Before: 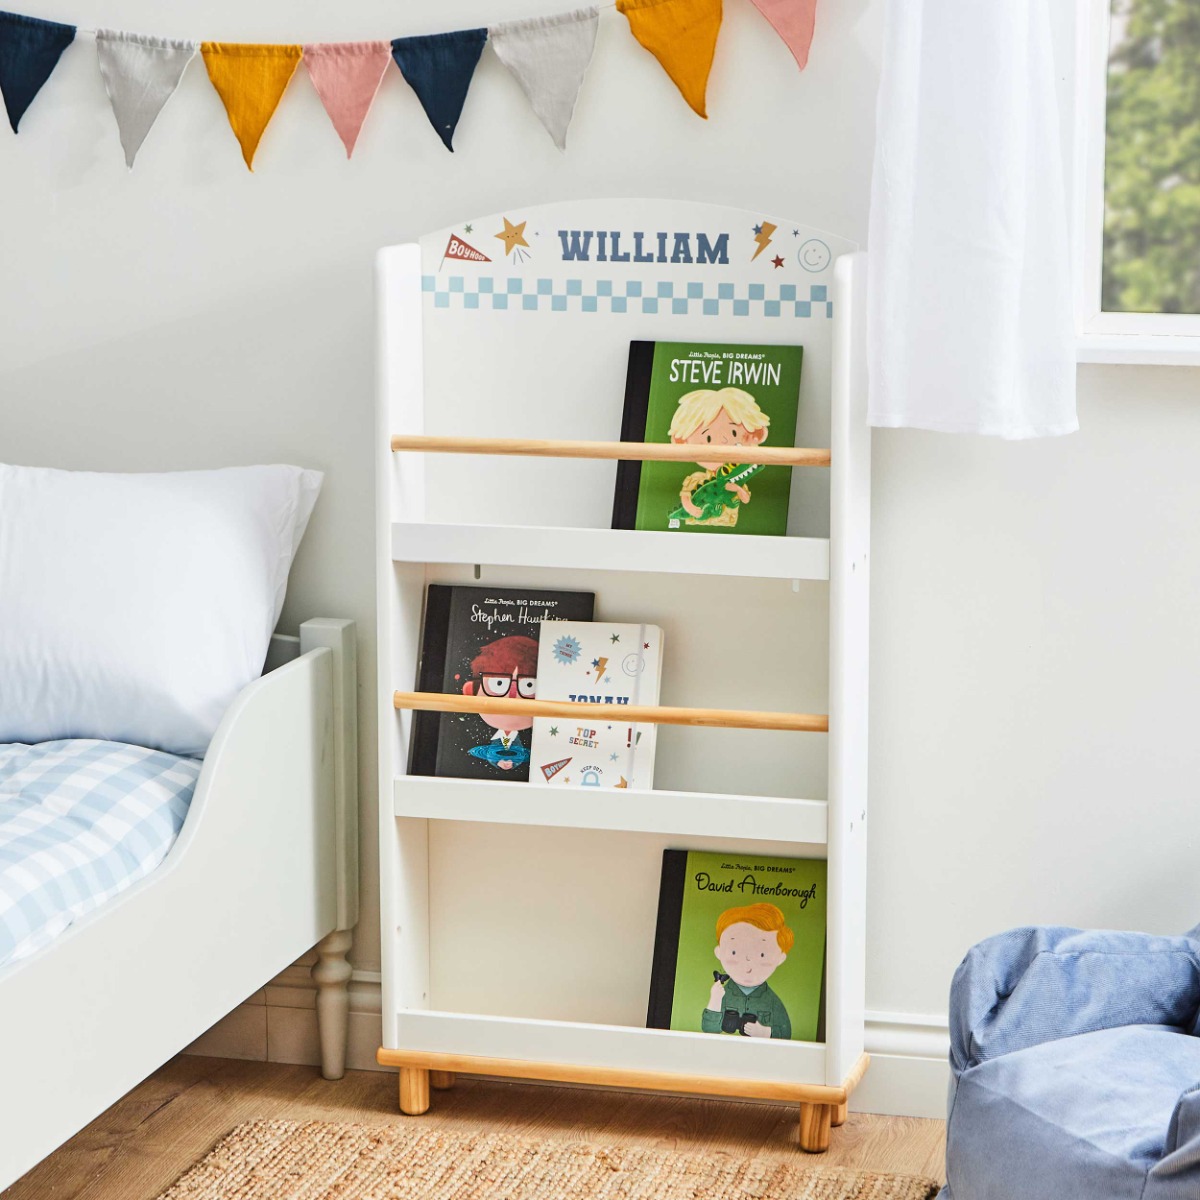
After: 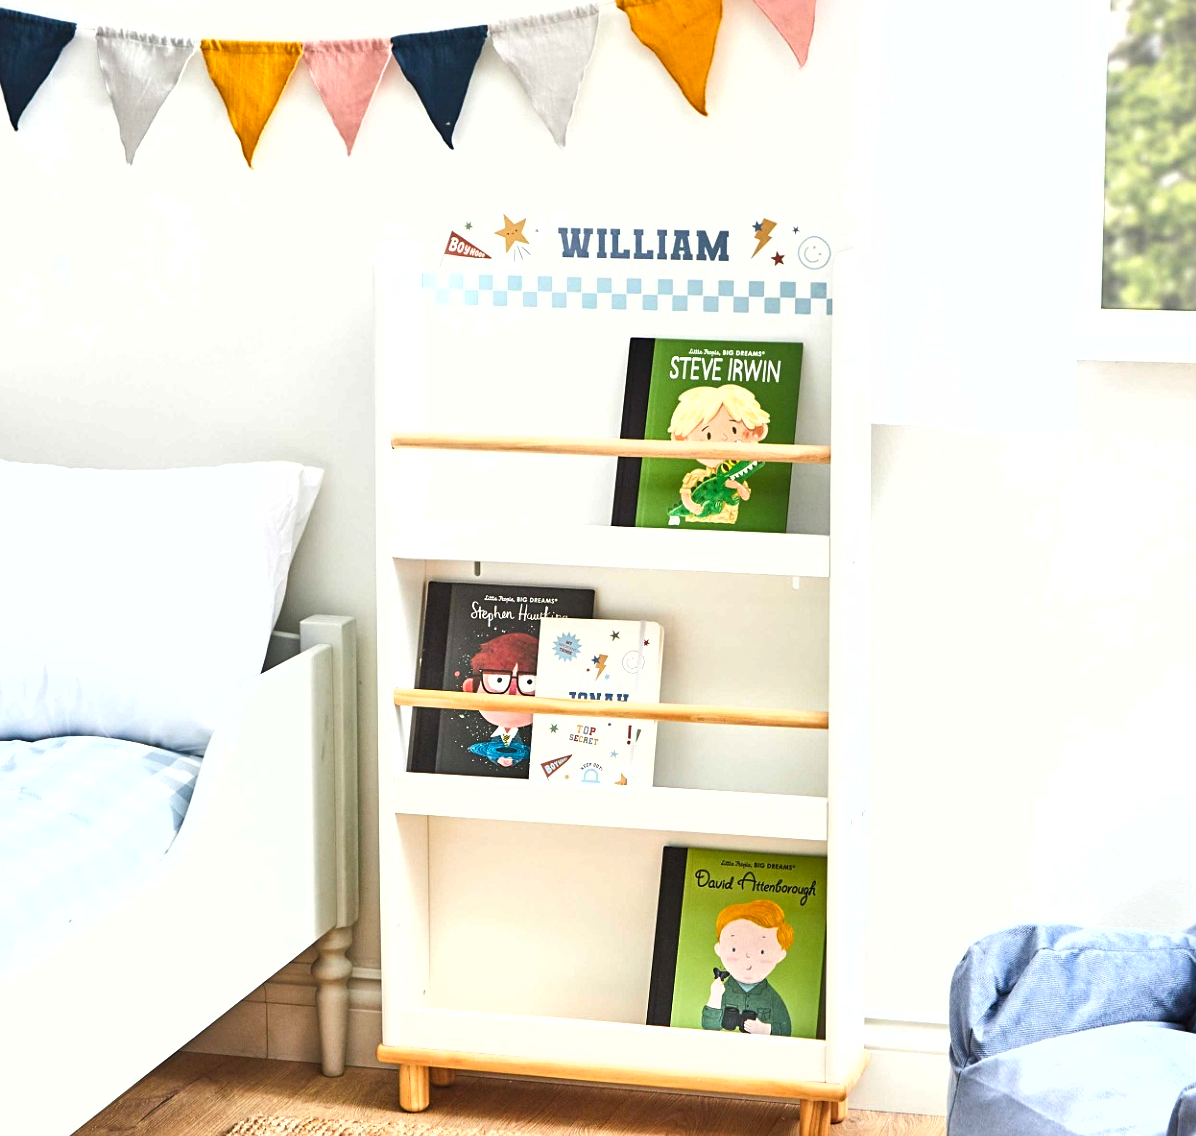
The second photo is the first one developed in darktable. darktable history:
crop: top 0.28%, right 0.264%, bottom 5.01%
sharpen: amount 0.213
exposure: black level correction 0, exposure 0.691 EV, compensate highlight preservation false
shadows and highlights: shadows 36.3, highlights -27.65, soften with gaussian
